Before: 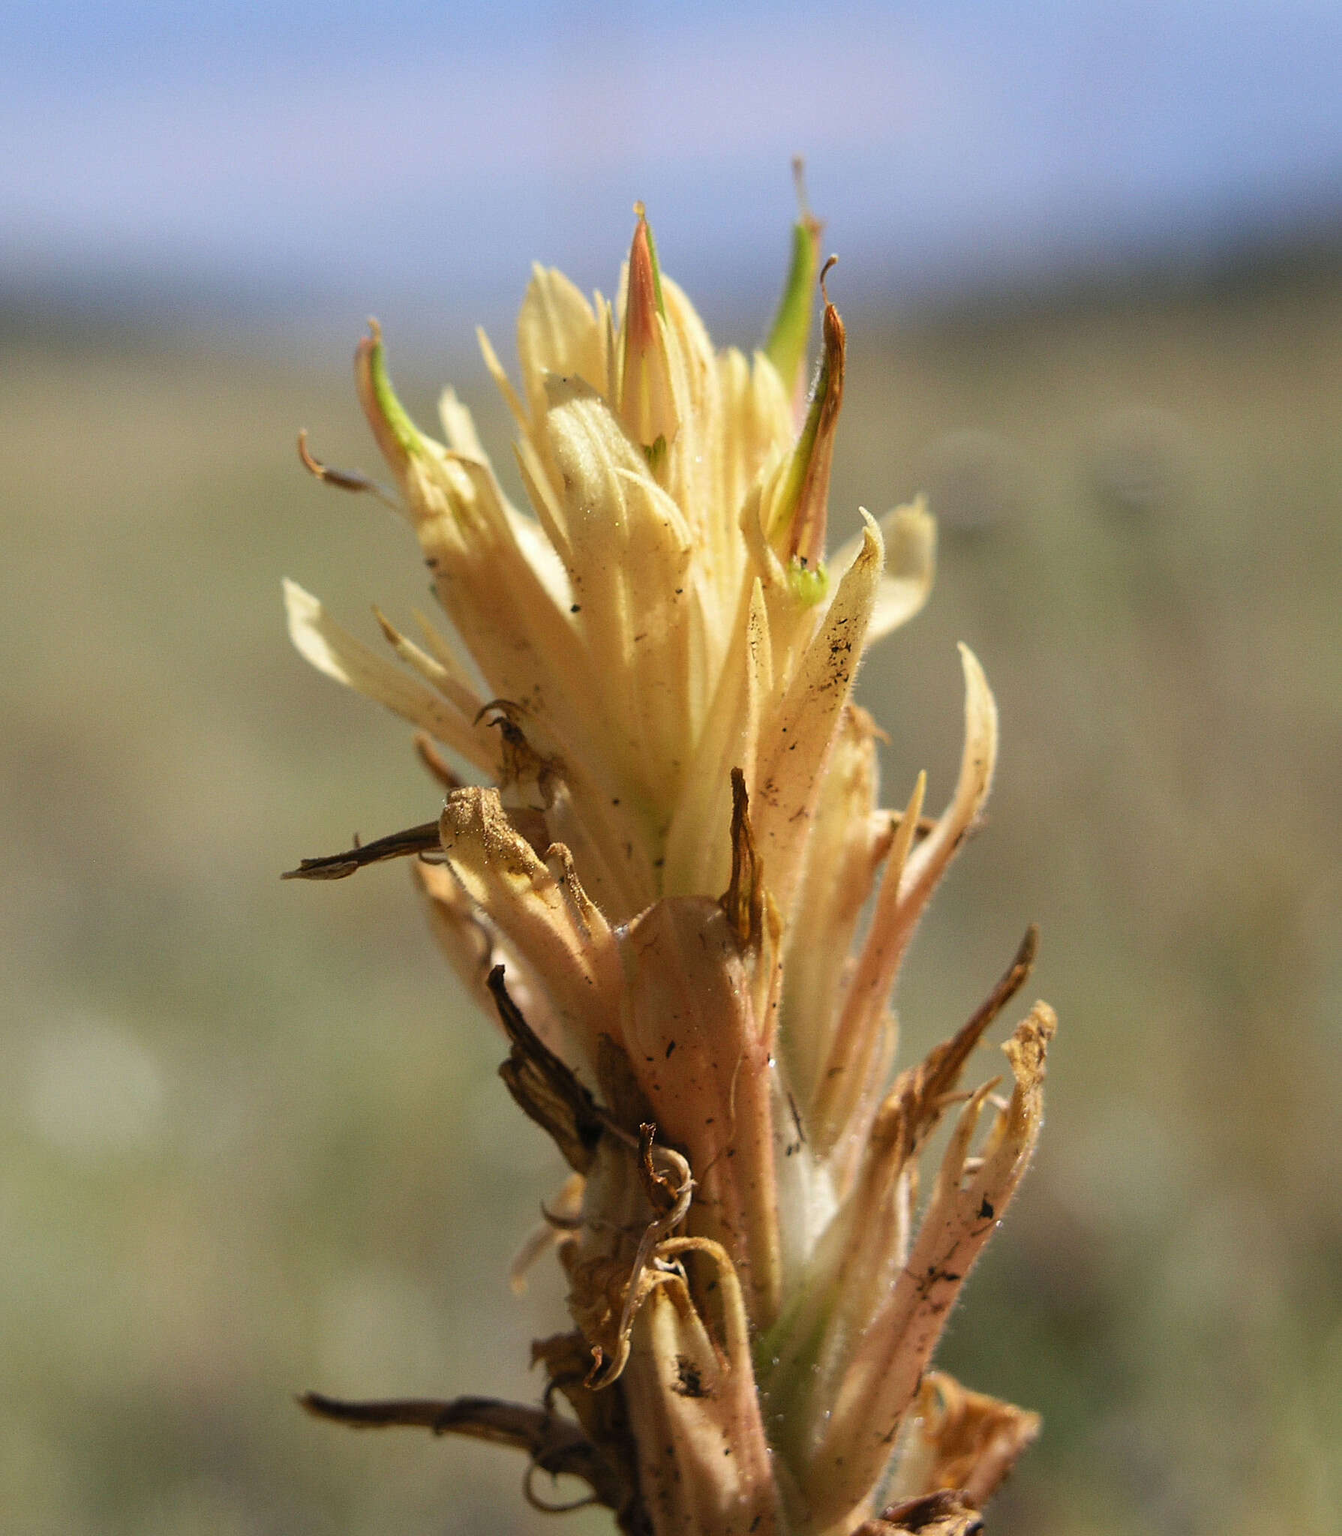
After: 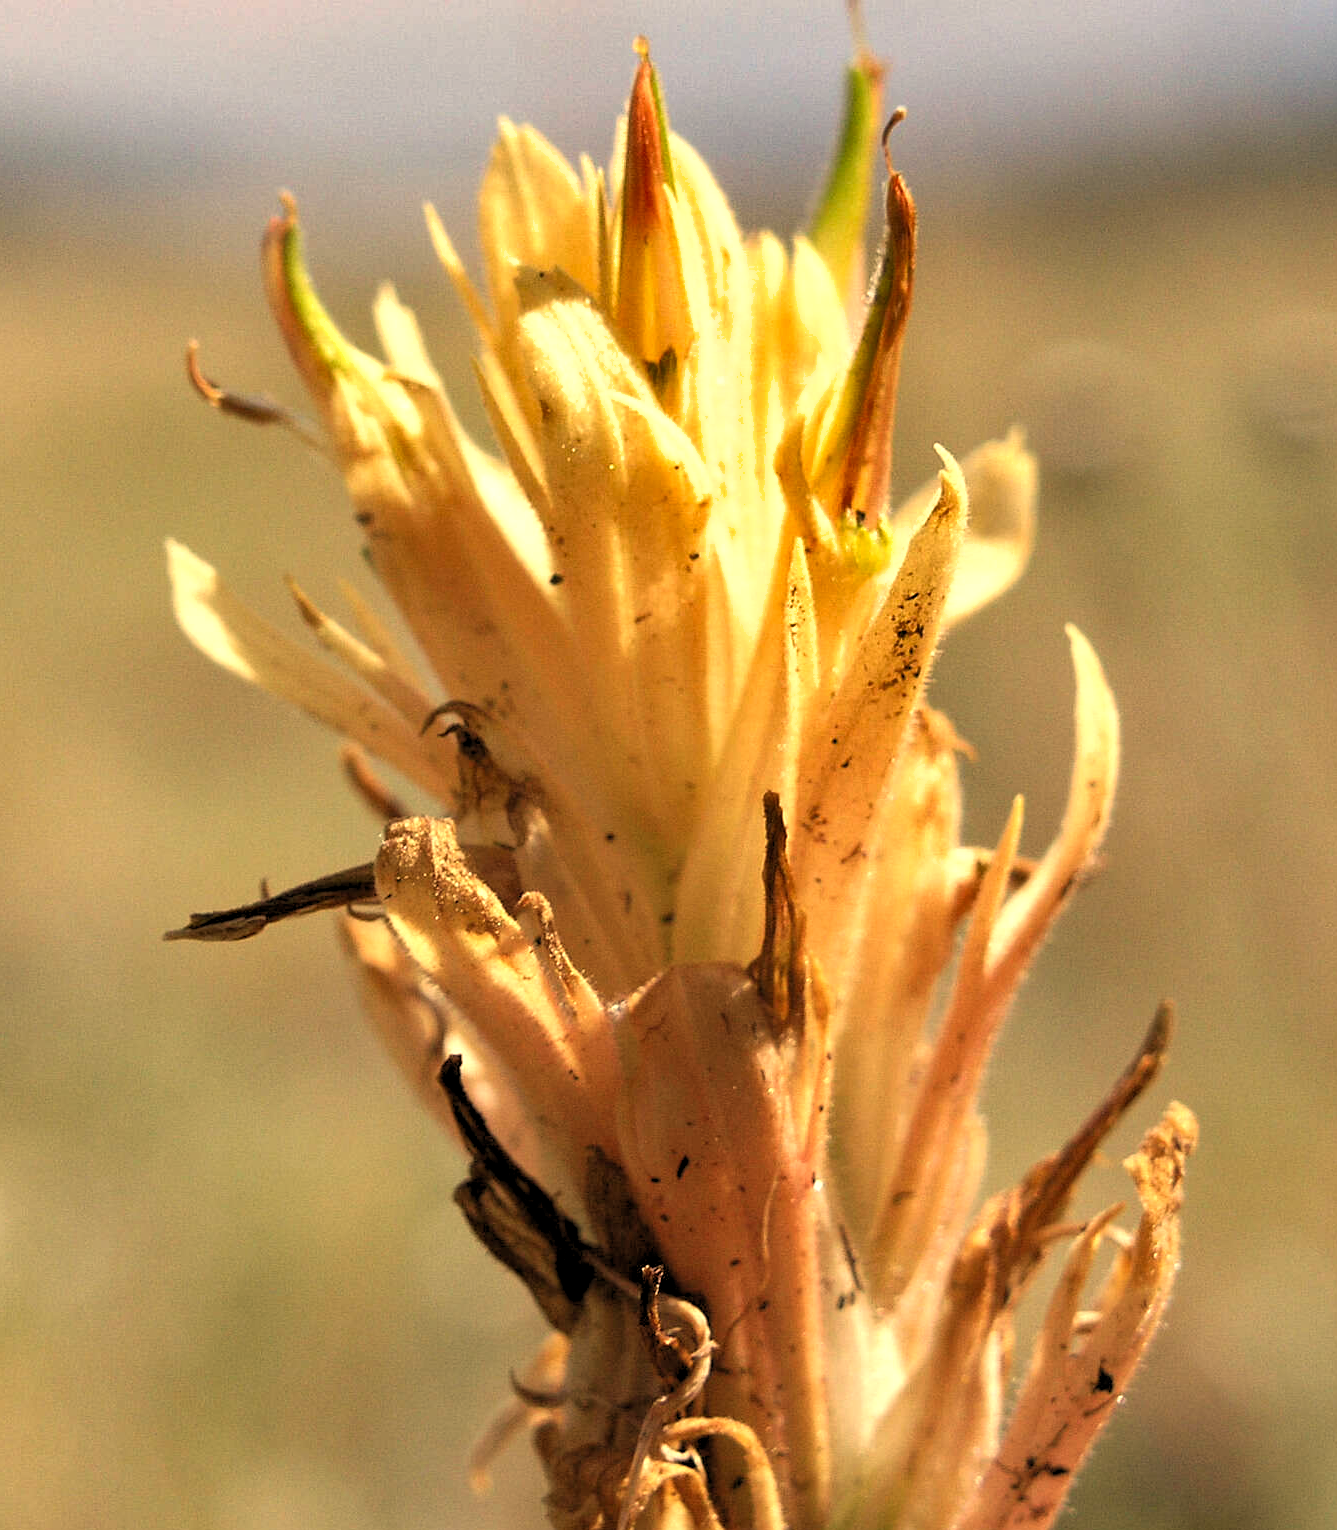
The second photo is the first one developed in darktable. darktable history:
white balance: red 1.138, green 0.996, blue 0.812
rgb levels: levels [[0.01, 0.419, 0.839], [0, 0.5, 1], [0, 0.5, 1]]
shadows and highlights: shadows 12, white point adjustment 1.2, soften with gaussian
crop and rotate: left 11.831%, top 11.346%, right 13.429%, bottom 13.899%
exposure: black level correction 0, exposure 0.2 EV, compensate exposure bias true, compensate highlight preservation false
